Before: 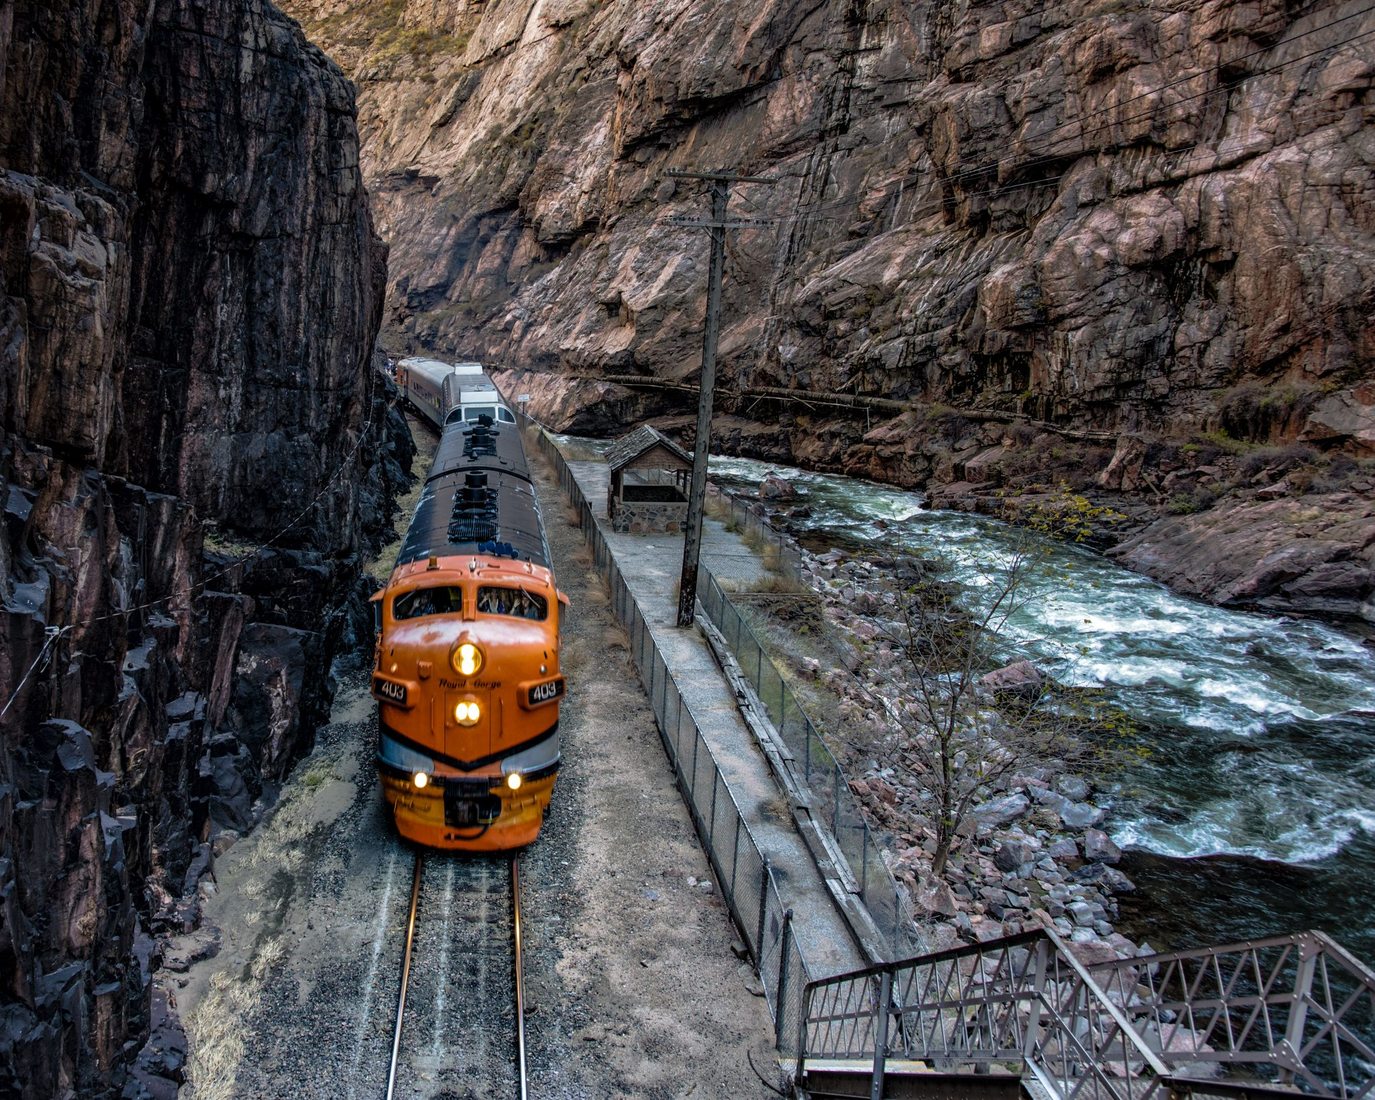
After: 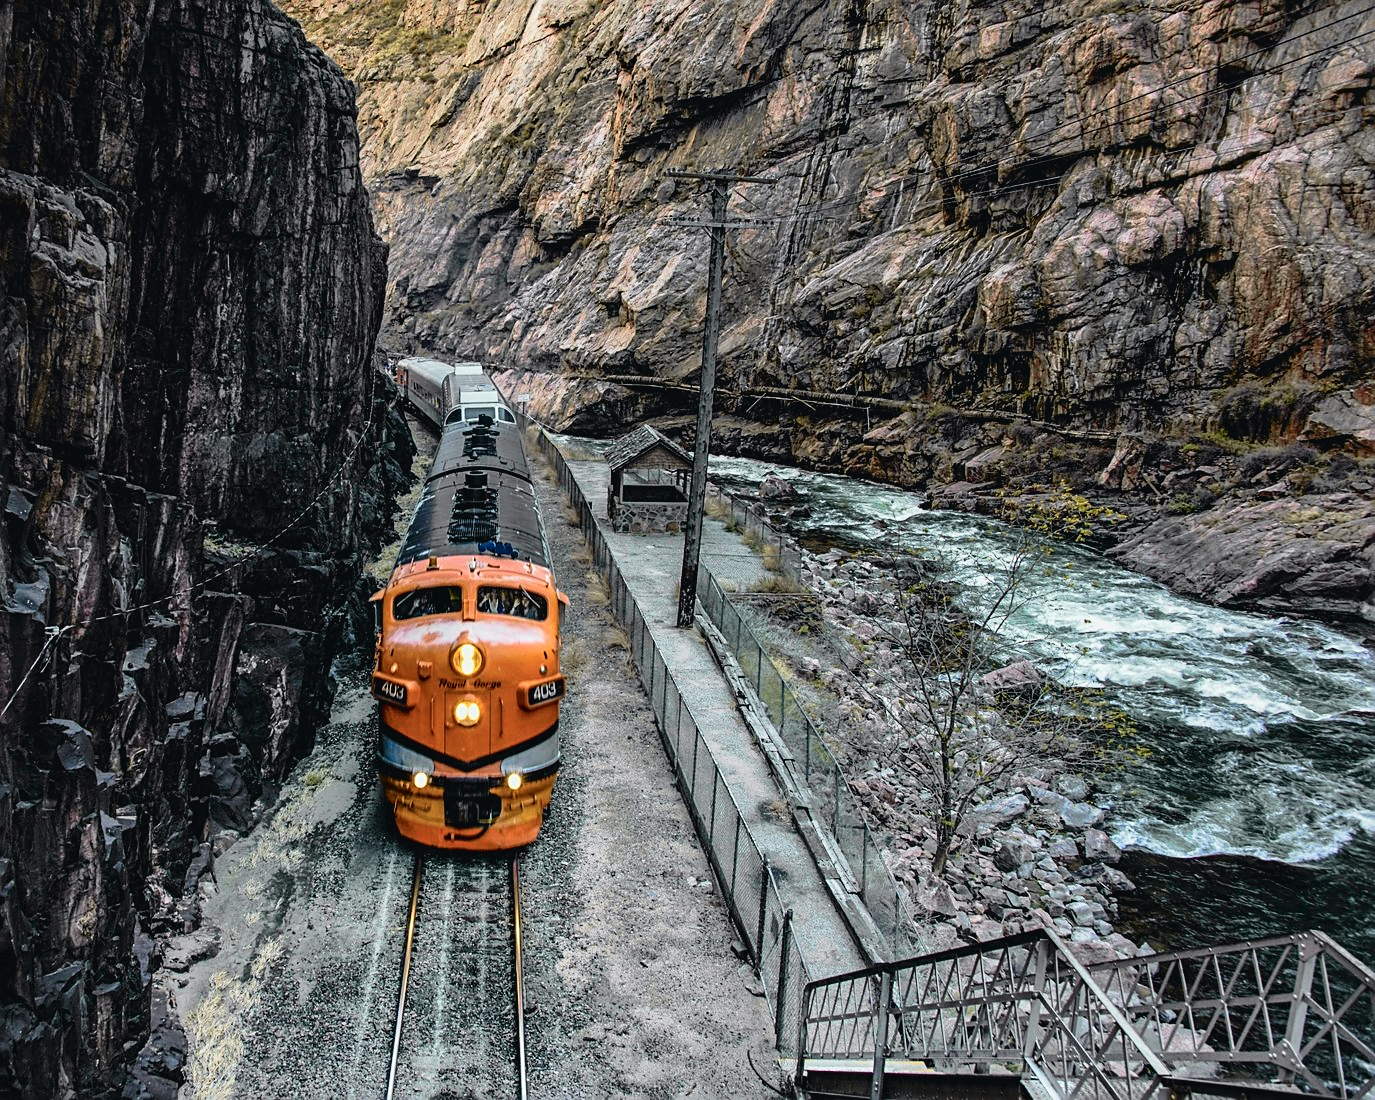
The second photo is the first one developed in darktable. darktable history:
sharpen: on, module defaults
tone curve: curves: ch0 [(0, 0.026) (0.104, 0.1) (0.233, 0.262) (0.398, 0.507) (0.498, 0.621) (0.65, 0.757) (0.835, 0.883) (1, 0.961)]; ch1 [(0, 0) (0.346, 0.307) (0.408, 0.369) (0.453, 0.457) (0.482, 0.476) (0.502, 0.498) (0.521, 0.507) (0.553, 0.554) (0.638, 0.646) (0.693, 0.727) (1, 1)]; ch2 [(0, 0) (0.366, 0.337) (0.434, 0.46) (0.485, 0.494) (0.5, 0.494) (0.511, 0.508) (0.537, 0.55) (0.579, 0.599) (0.663, 0.67) (1, 1)], color space Lab, independent channels, preserve colors none
